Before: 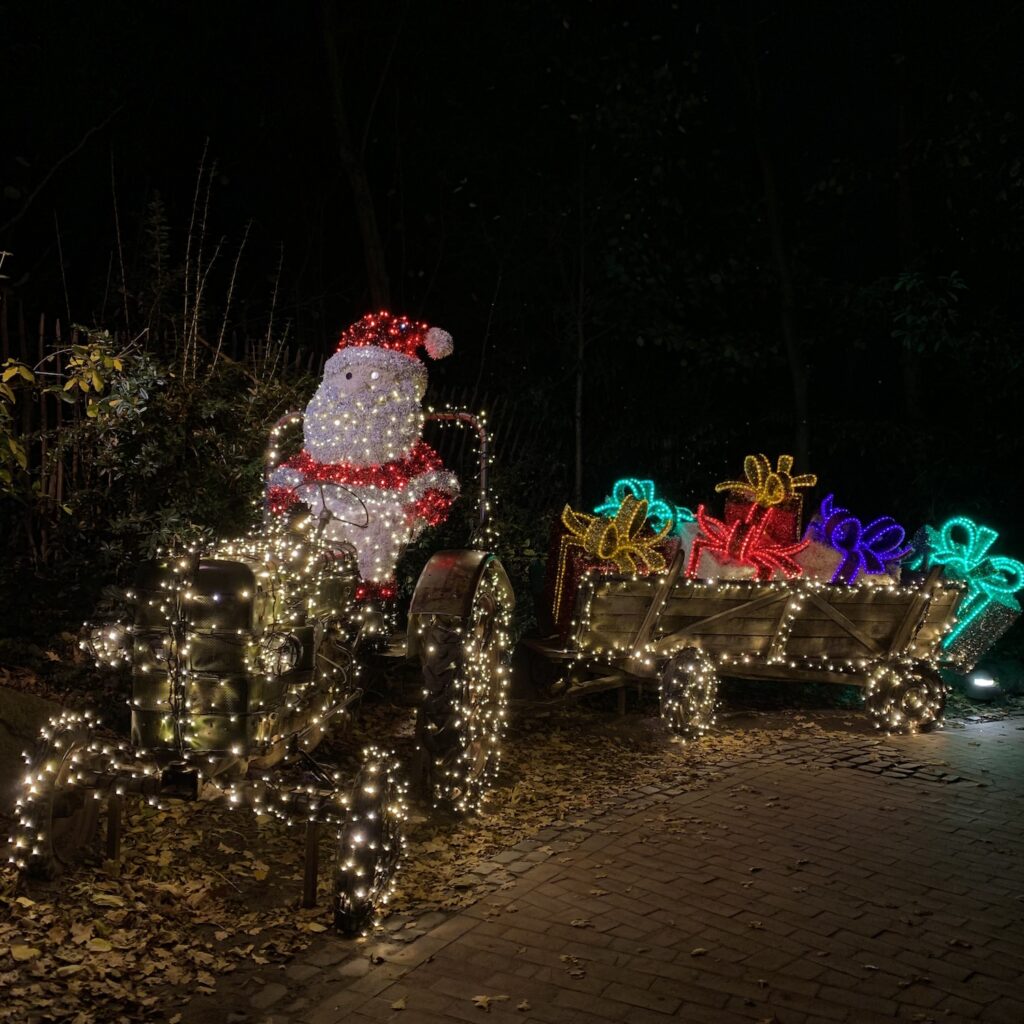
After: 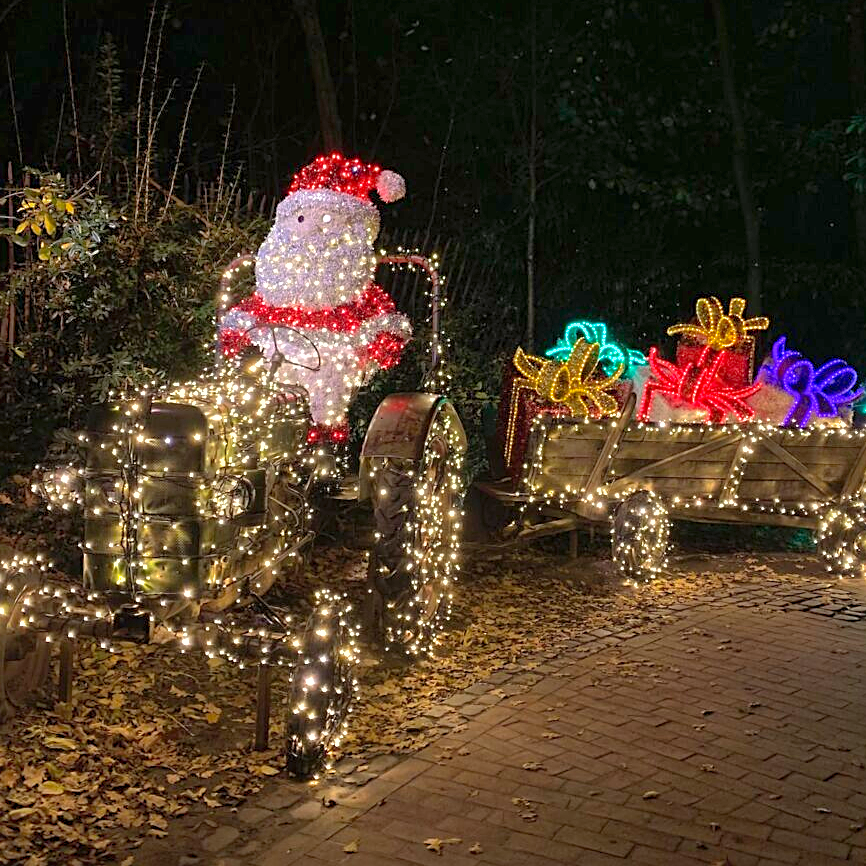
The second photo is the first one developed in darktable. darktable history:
shadows and highlights: on, module defaults
crop and rotate: left 4.722%, top 15.418%, right 10.639%
exposure: black level correction 0, exposure 1.106 EV, compensate highlight preservation false
sharpen: on, module defaults
